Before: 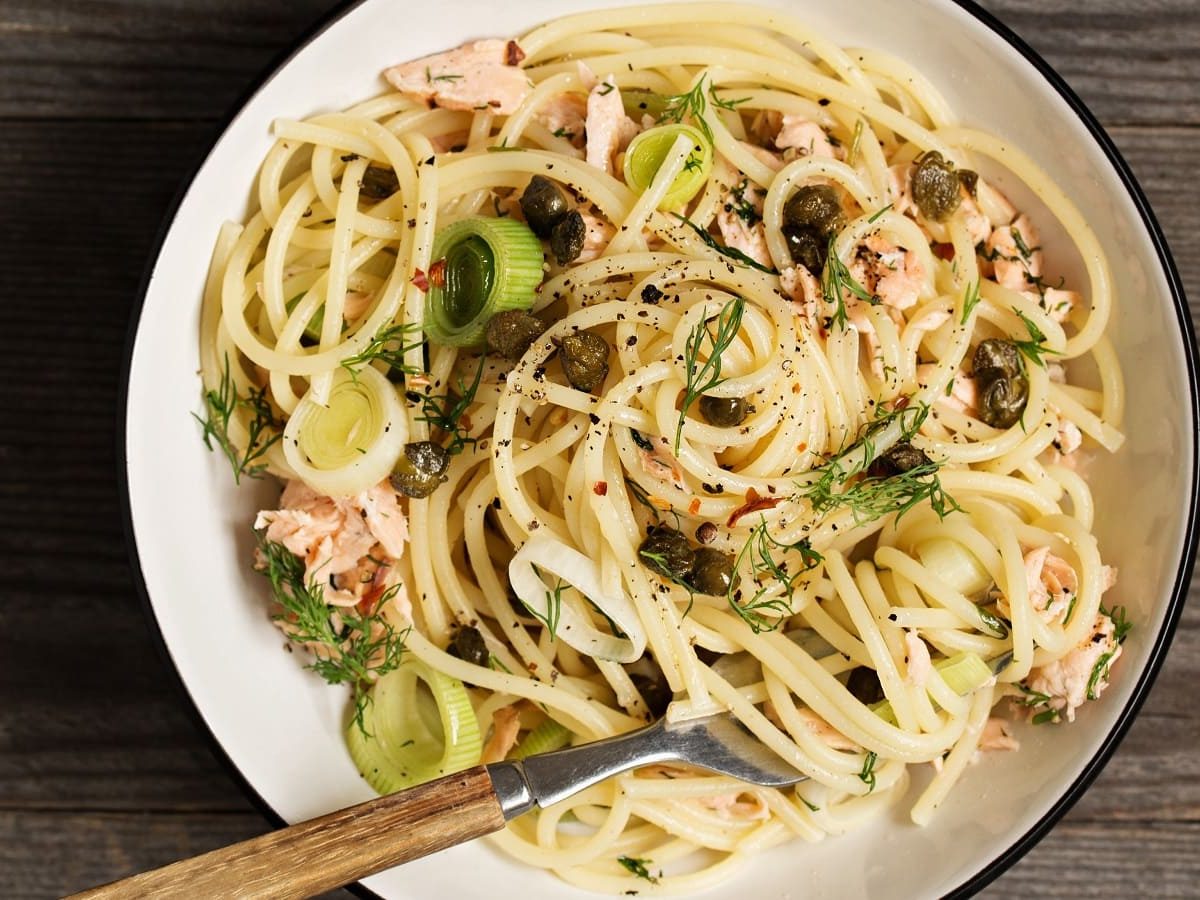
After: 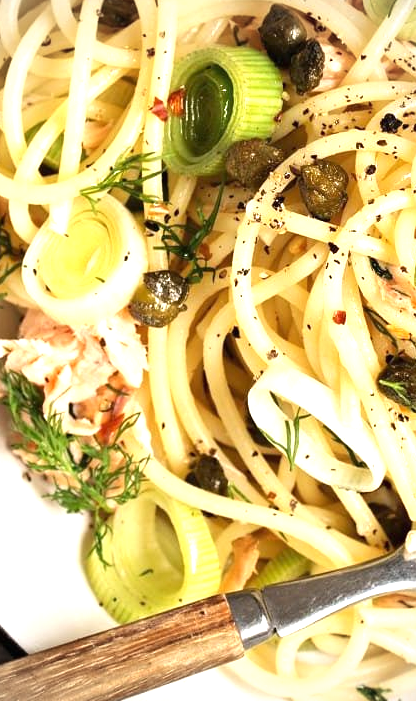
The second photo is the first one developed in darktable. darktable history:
vignetting: unbound false
color calibration: gray › normalize channels true, illuminant custom, x 0.345, y 0.359, temperature 5062.8 K, gamut compression 0.024
crop and rotate: left 21.81%, top 19.046%, right 43.464%, bottom 2.988%
exposure: black level correction 0, exposure 0.954 EV, compensate exposure bias true, compensate highlight preservation false
